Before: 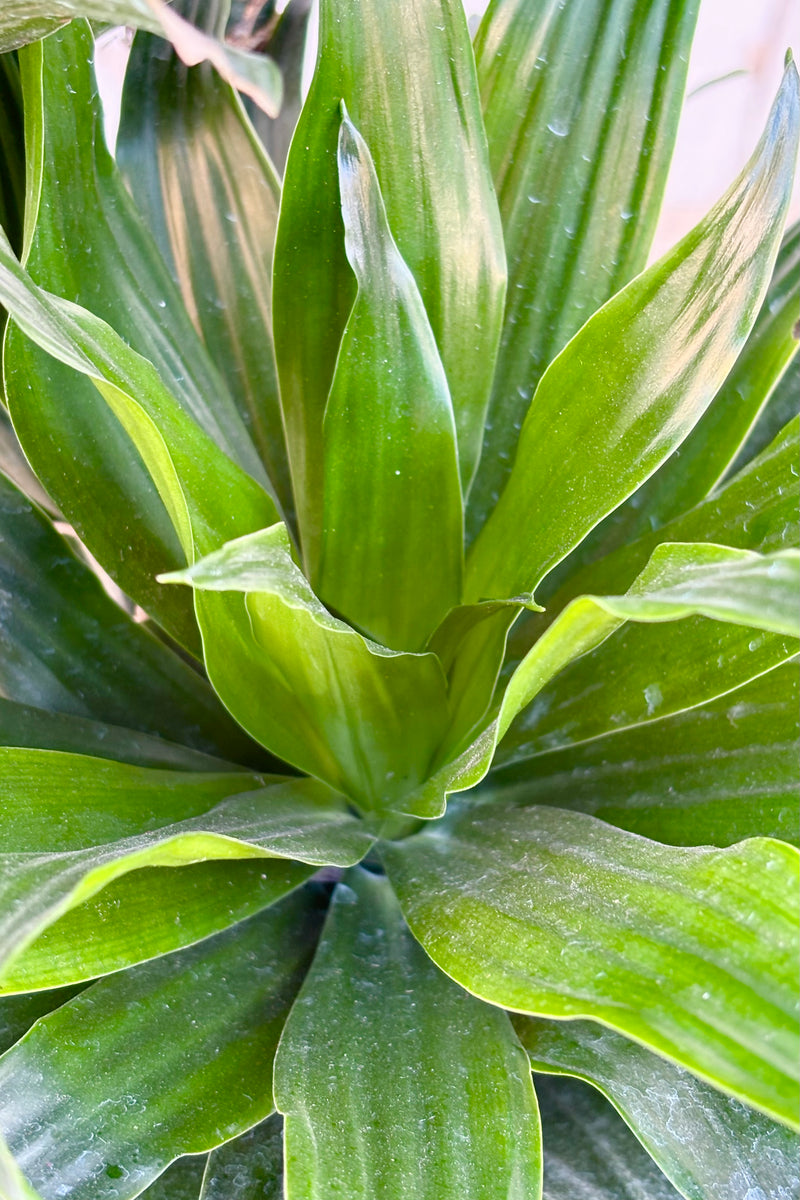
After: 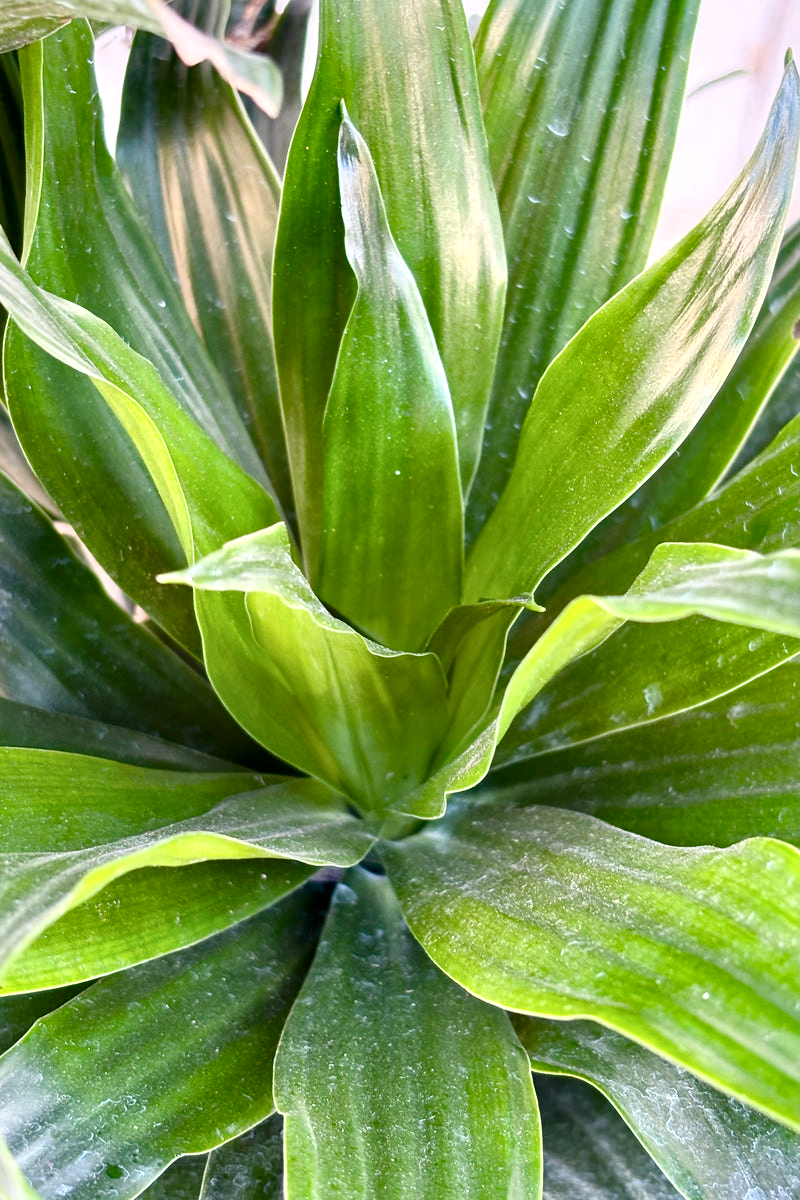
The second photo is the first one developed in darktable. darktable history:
local contrast: mode bilateral grid, contrast 26, coarseness 59, detail 151%, midtone range 0.2
